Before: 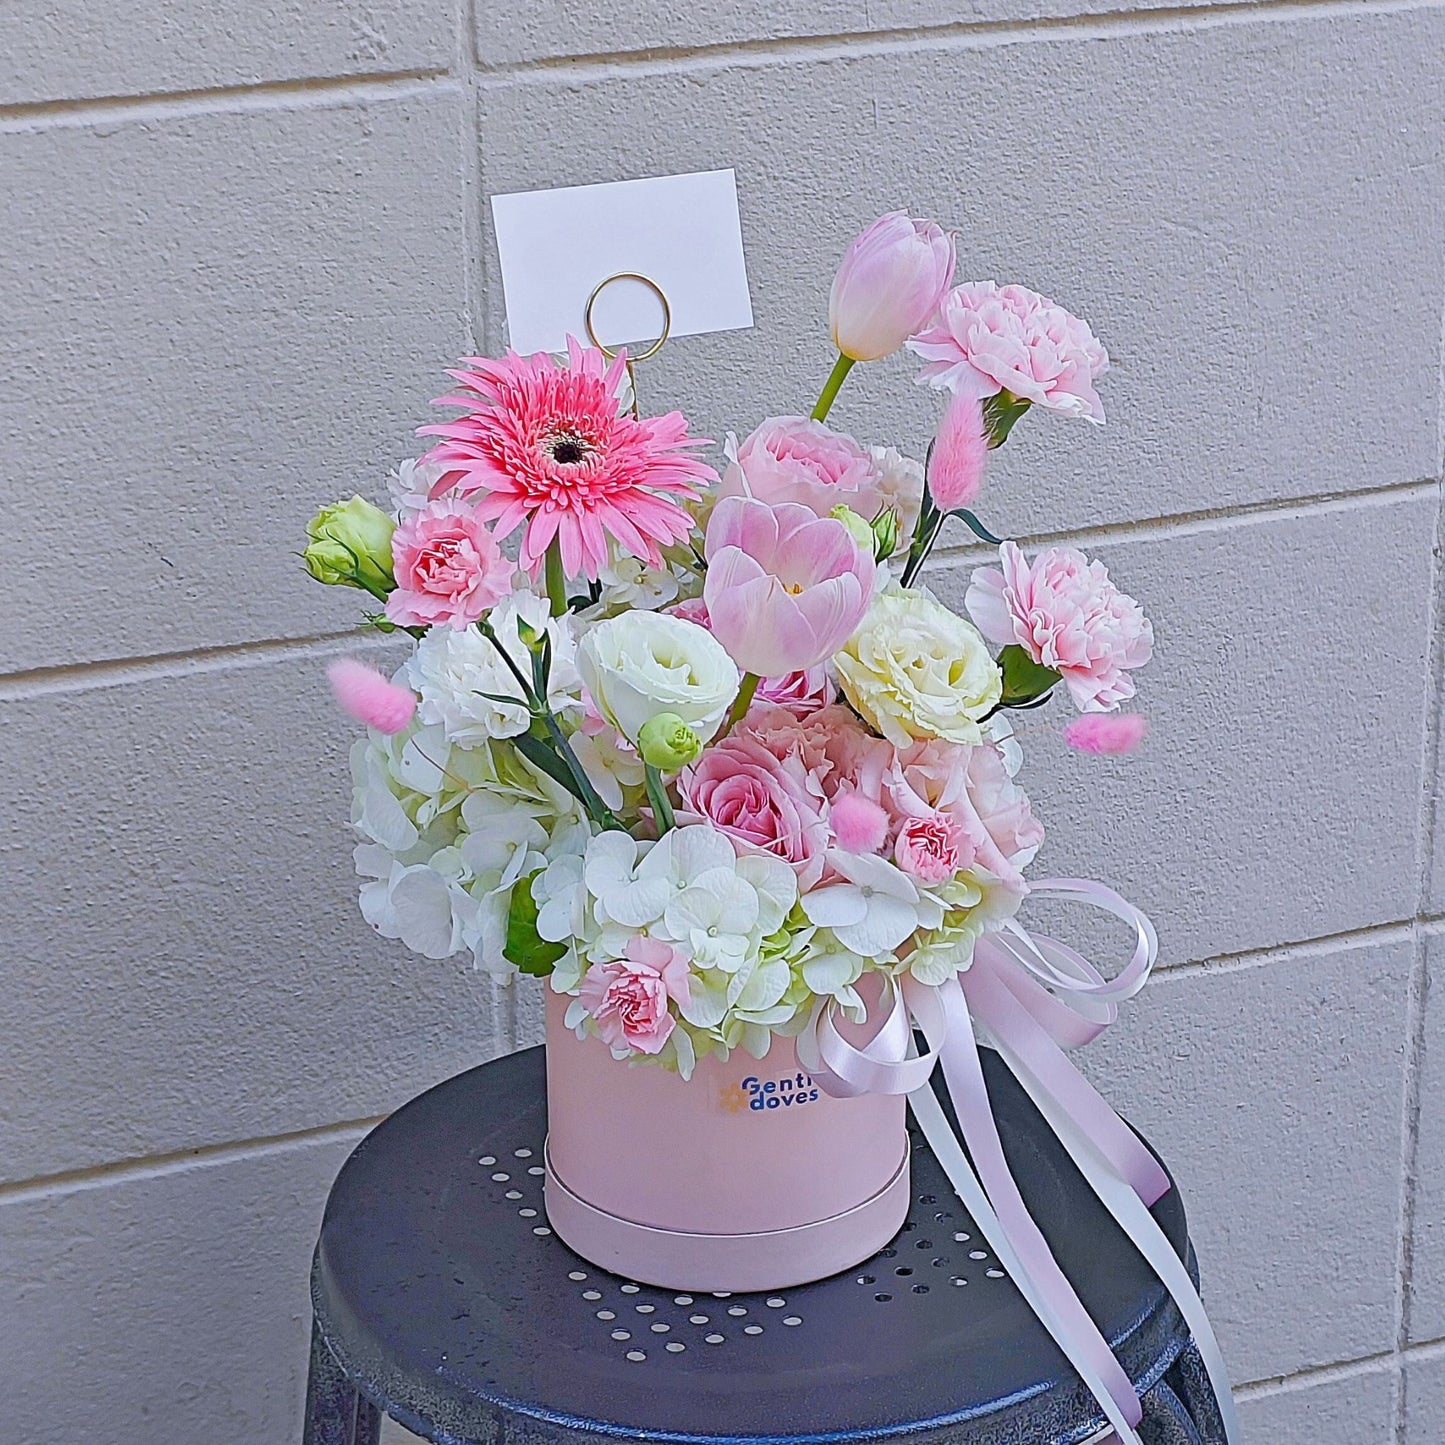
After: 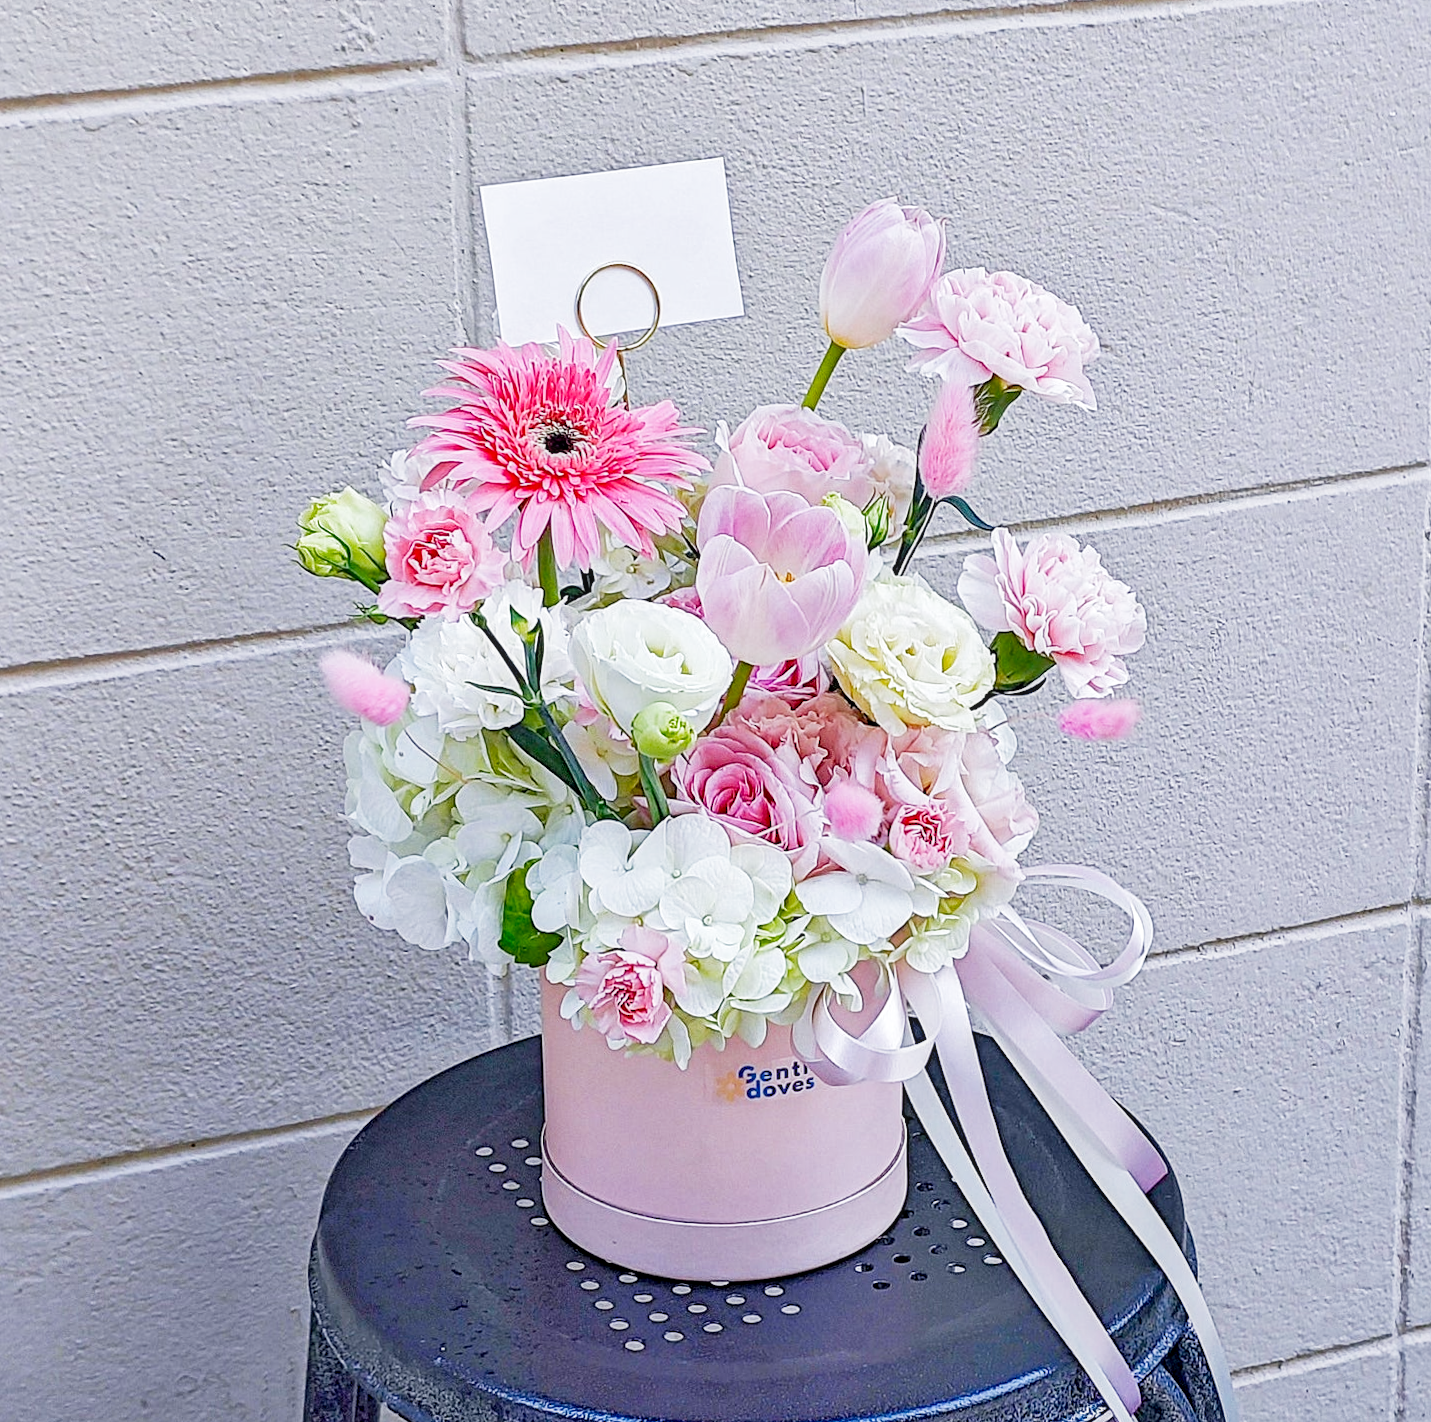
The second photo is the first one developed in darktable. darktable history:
filmic rgb: middle gray luminance 12.74%, black relative exposure -10.13 EV, white relative exposure 3.47 EV, threshold 6 EV, target black luminance 0%, hardness 5.74, latitude 44.69%, contrast 1.221, highlights saturation mix 5%, shadows ↔ highlights balance 26.78%, add noise in highlights 0, preserve chrominance no, color science v3 (2019), use custom middle-gray values true, iterations of high-quality reconstruction 0, contrast in highlights soft, enable highlight reconstruction true
local contrast: detail 130%
rotate and perspective: rotation -0.45°, automatic cropping original format, crop left 0.008, crop right 0.992, crop top 0.012, crop bottom 0.988
